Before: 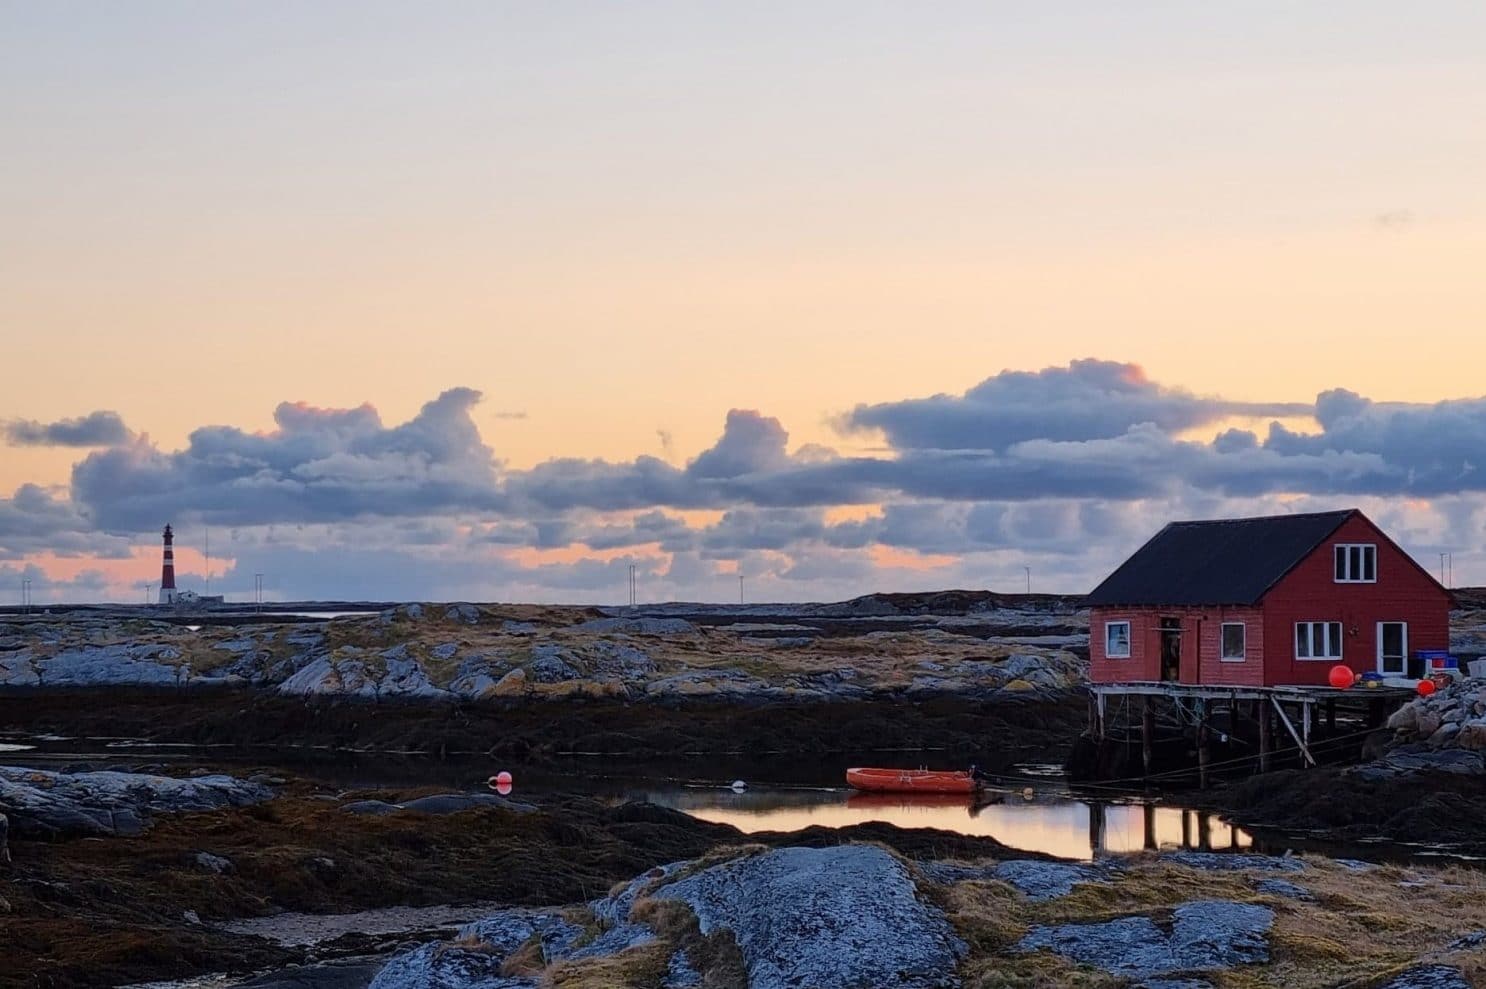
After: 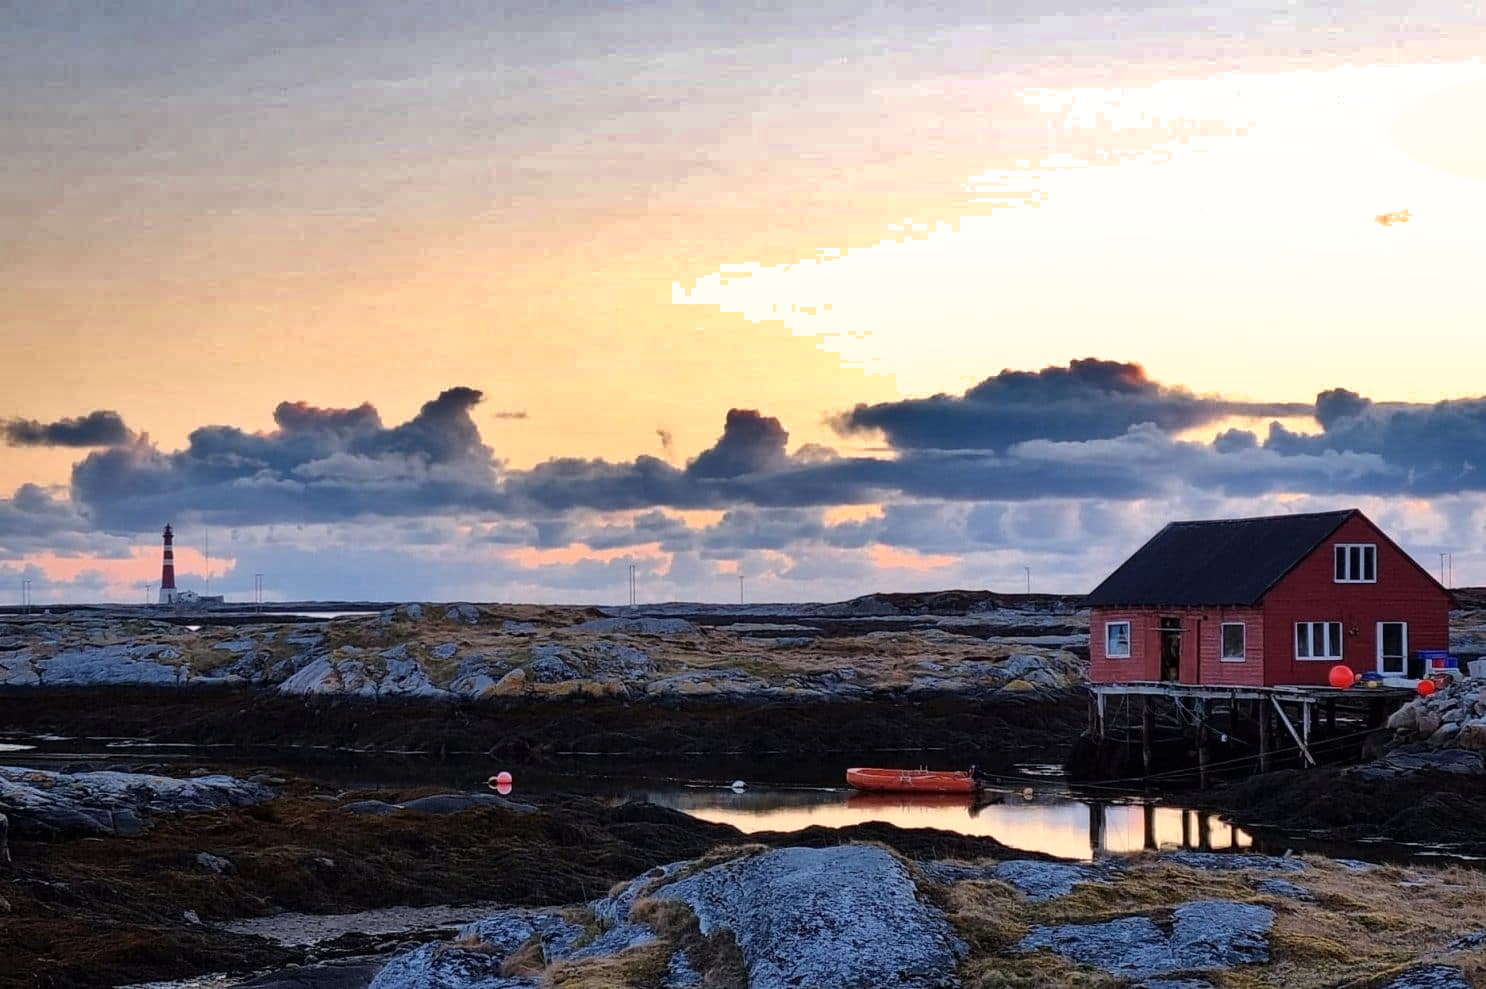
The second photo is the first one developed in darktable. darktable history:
shadows and highlights: shadows 21.02, highlights -81.14, soften with gaussian
tone equalizer: -8 EV -0.415 EV, -7 EV -0.362 EV, -6 EV -0.349 EV, -5 EV -0.242 EV, -3 EV 0.213 EV, -2 EV 0.34 EV, -1 EV 0.389 EV, +0 EV 0.432 EV
